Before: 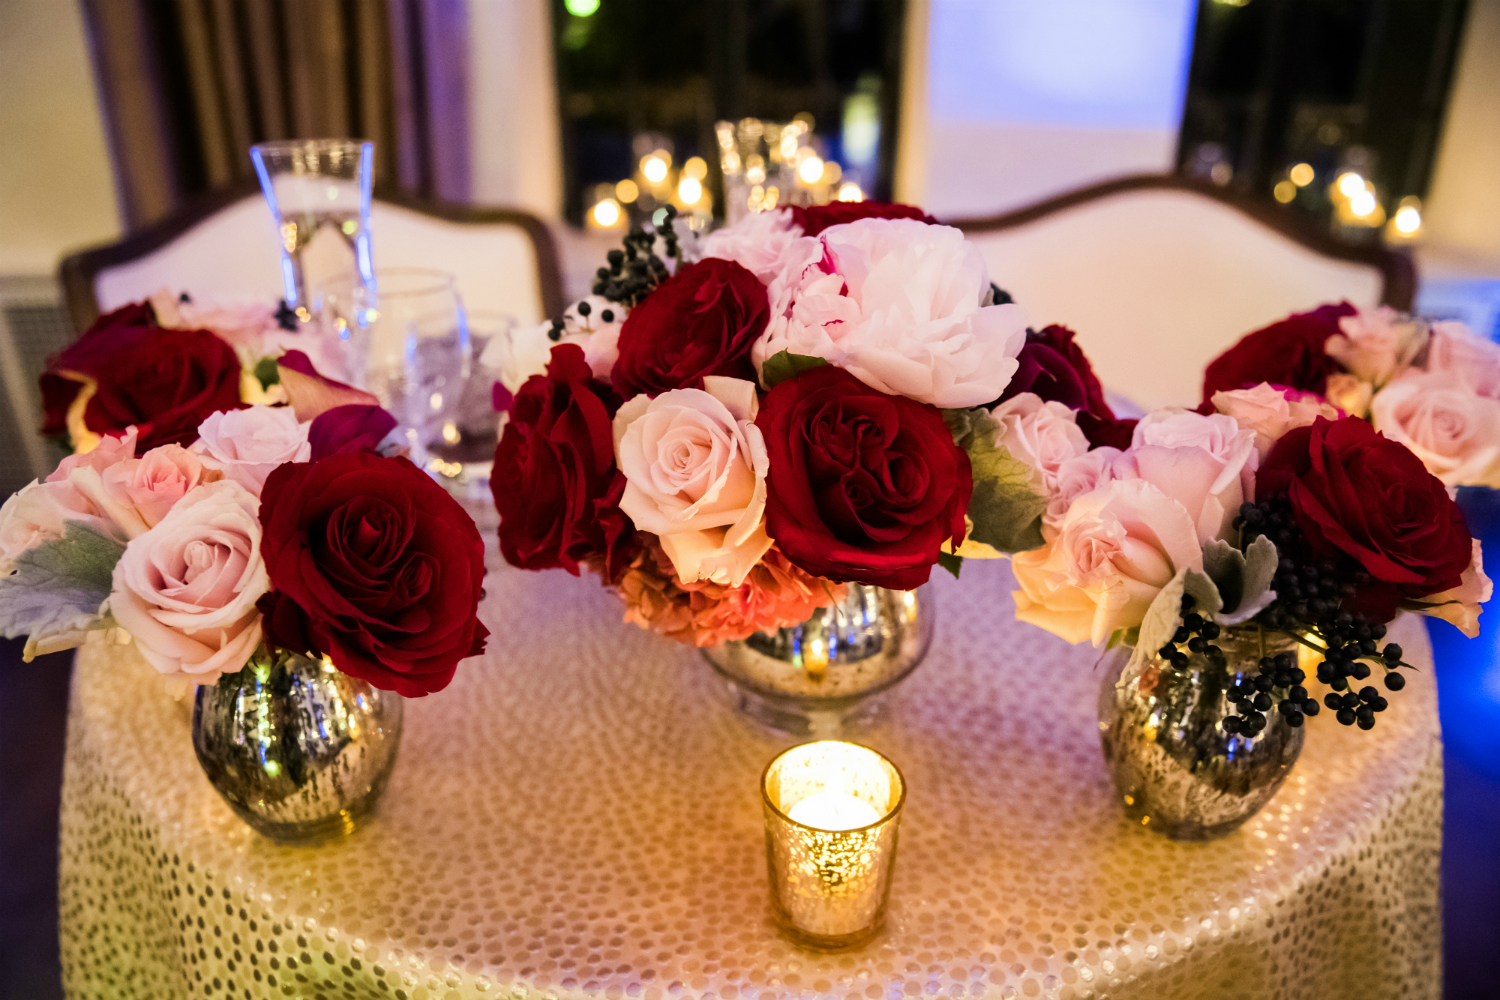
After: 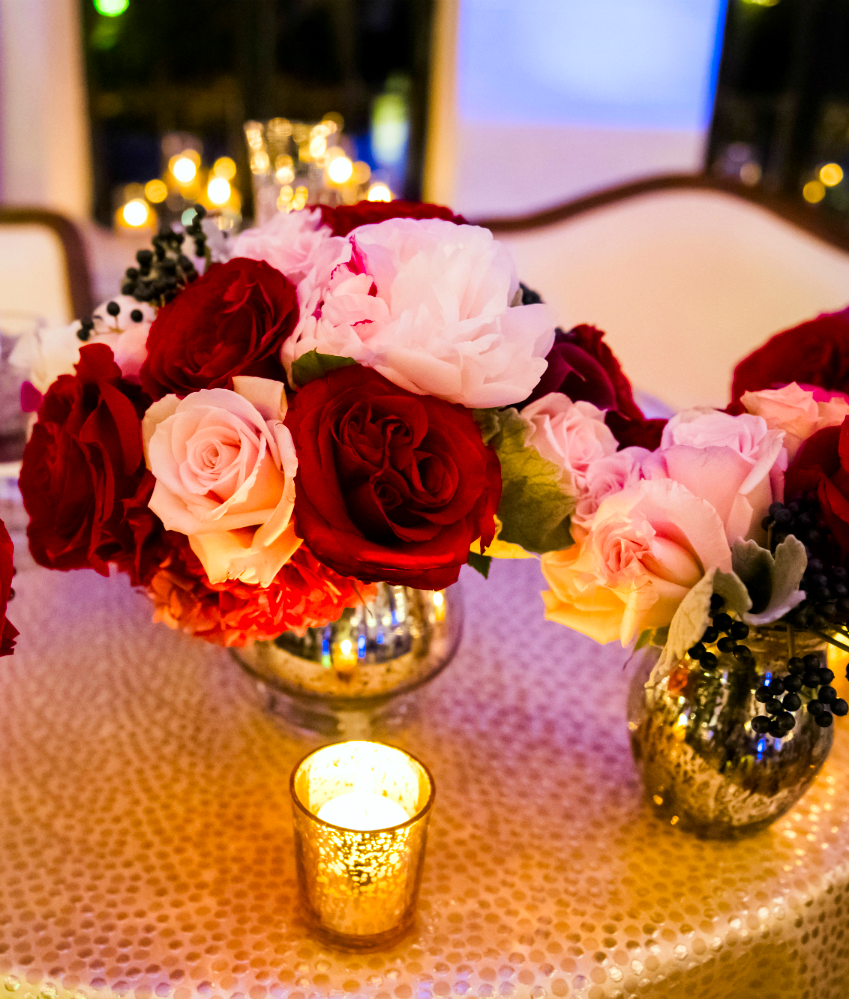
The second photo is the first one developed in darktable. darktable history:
white balance: red 0.986, blue 1.01
local contrast: mode bilateral grid, contrast 20, coarseness 50, detail 120%, midtone range 0.2
contrast brightness saturation: saturation 0.5
crop: left 31.458%, top 0%, right 11.876%
